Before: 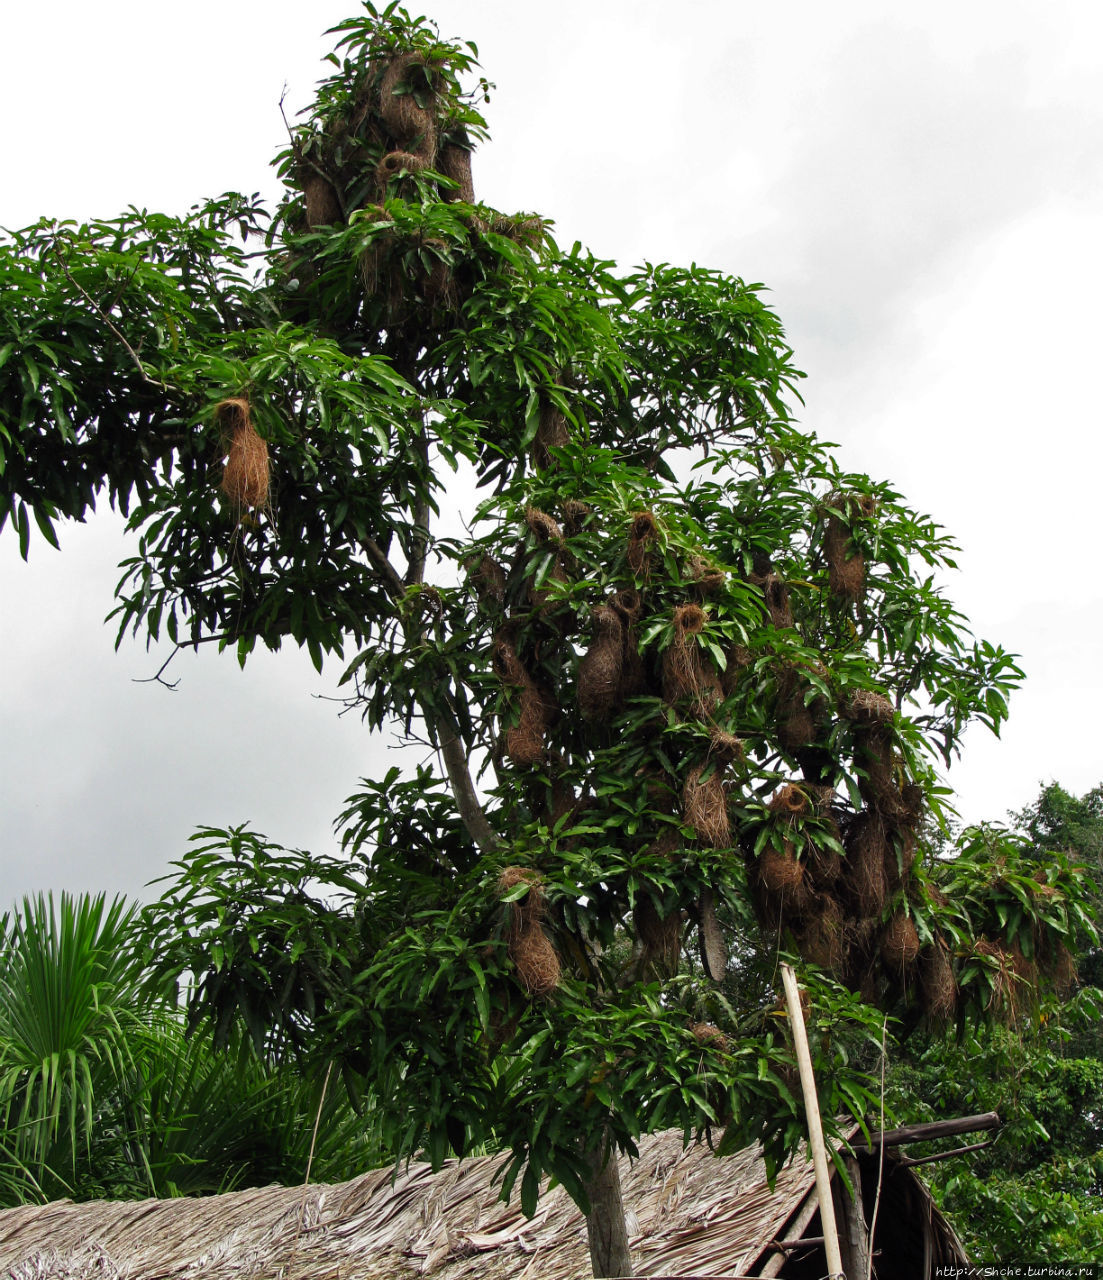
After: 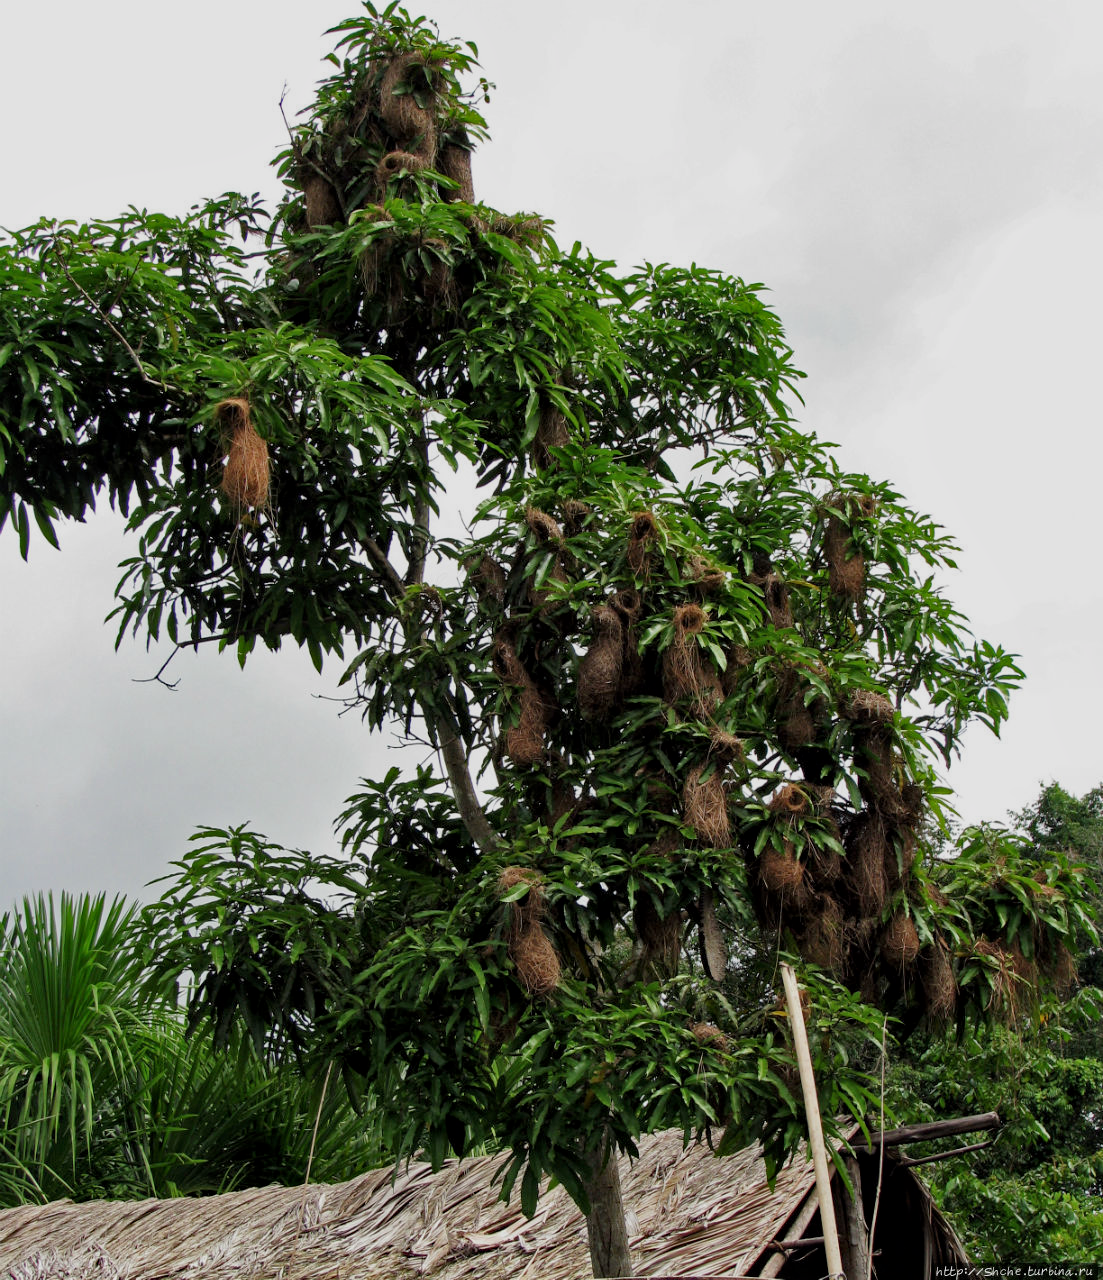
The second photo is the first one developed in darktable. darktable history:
haze removal: compatibility mode true, adaptive false
local contrast: mode bilateral grid, contrast 20, coarseness 50, detail 119%, midtone range 0.2
filmic rgb: black relative exposure -14.88 EV, white relative exposure 3 EV, target black luminance 0%, hardness 9.24, latitude 98.51%, contrast 0.916, shadows ↔ highlights balance 0.663%
